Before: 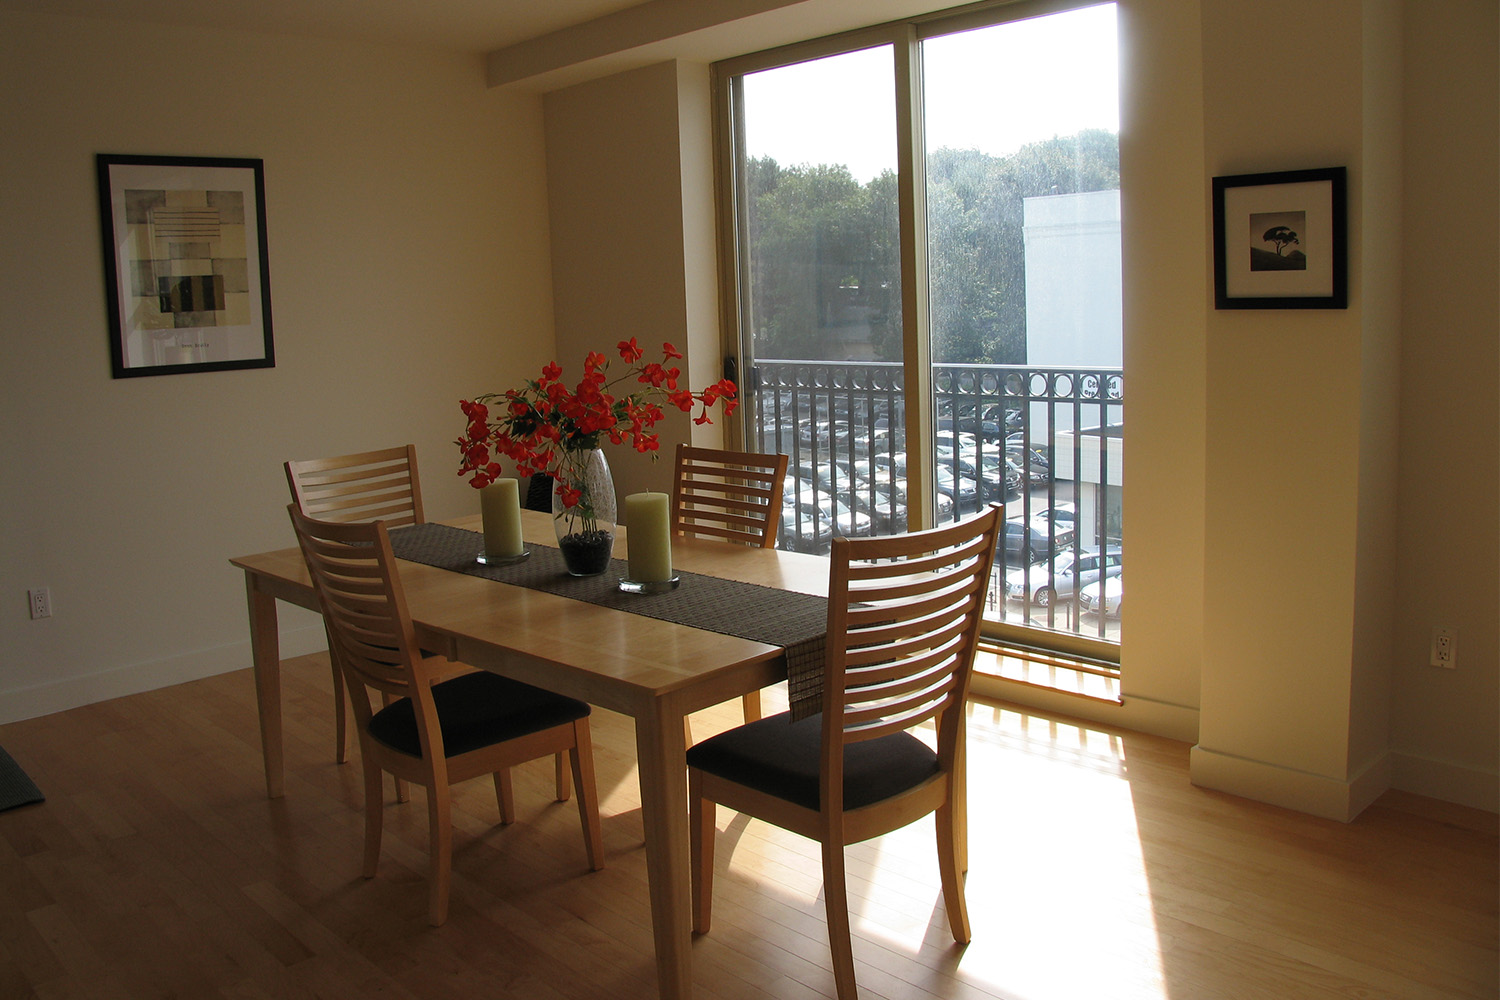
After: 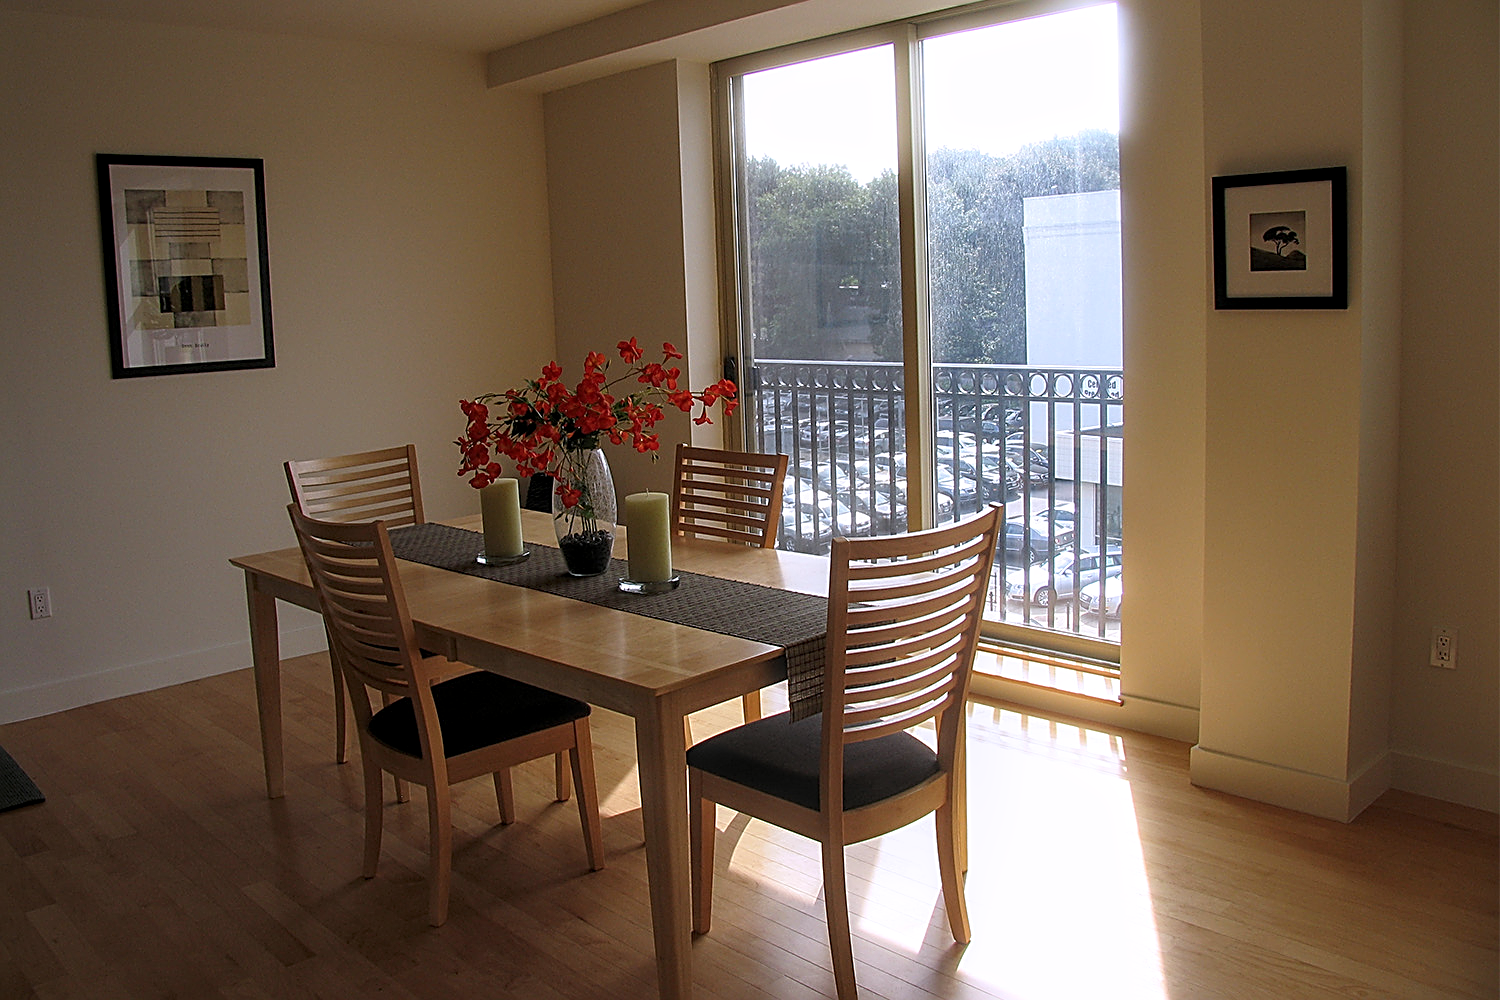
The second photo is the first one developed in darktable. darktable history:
white balance: red 1.004, blue 1.096
sharpen: amount 1
local contrast: on, module defaults
bloom: size 3%, threshold 100%, strength 0%
